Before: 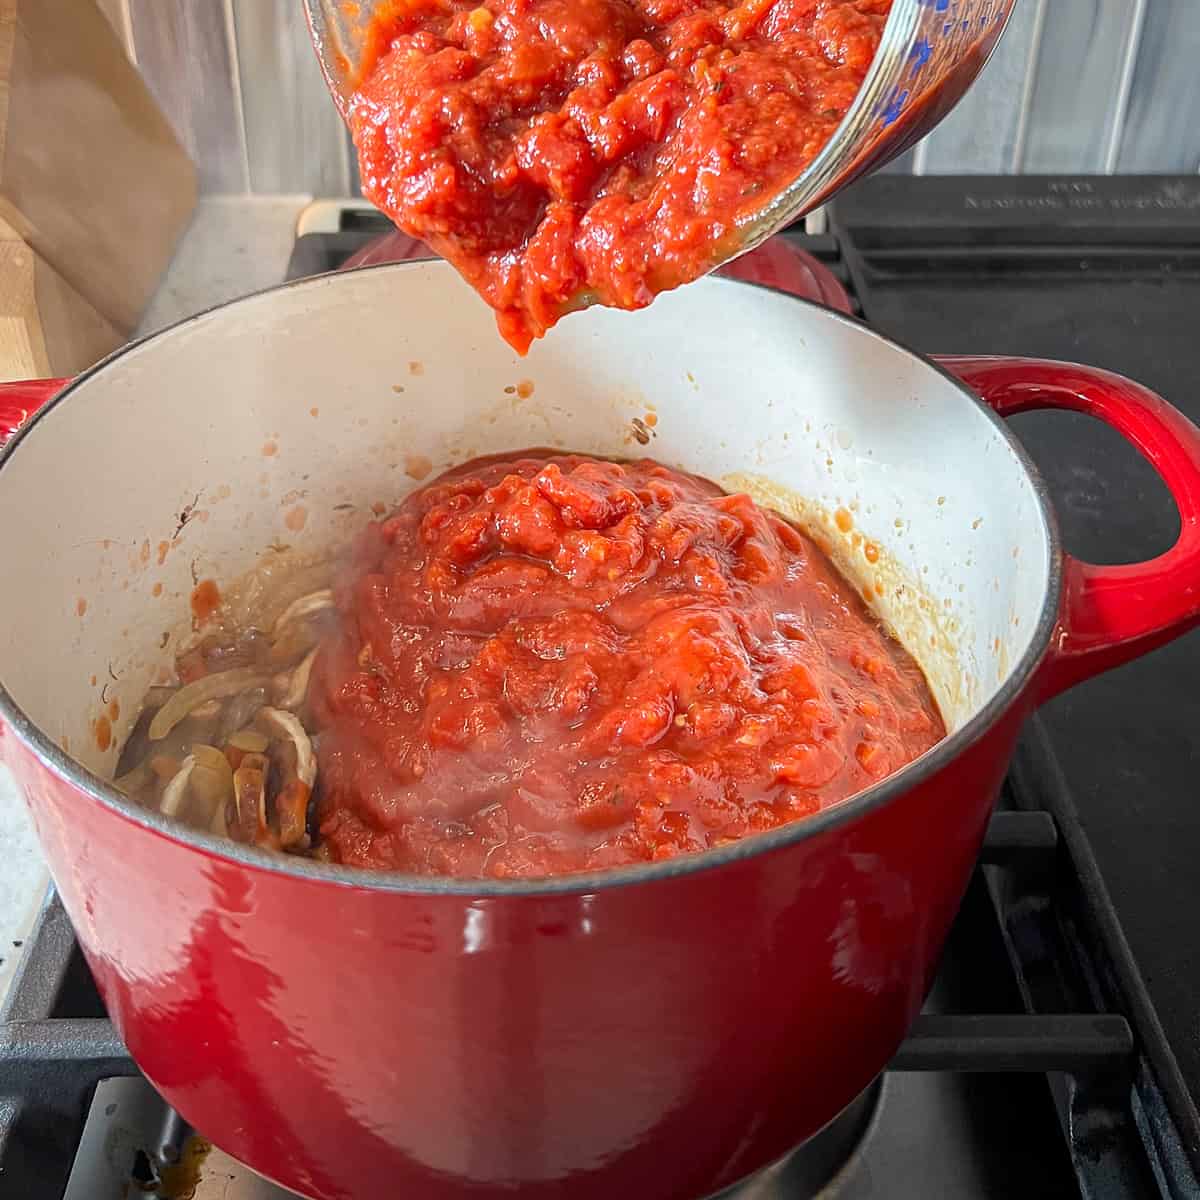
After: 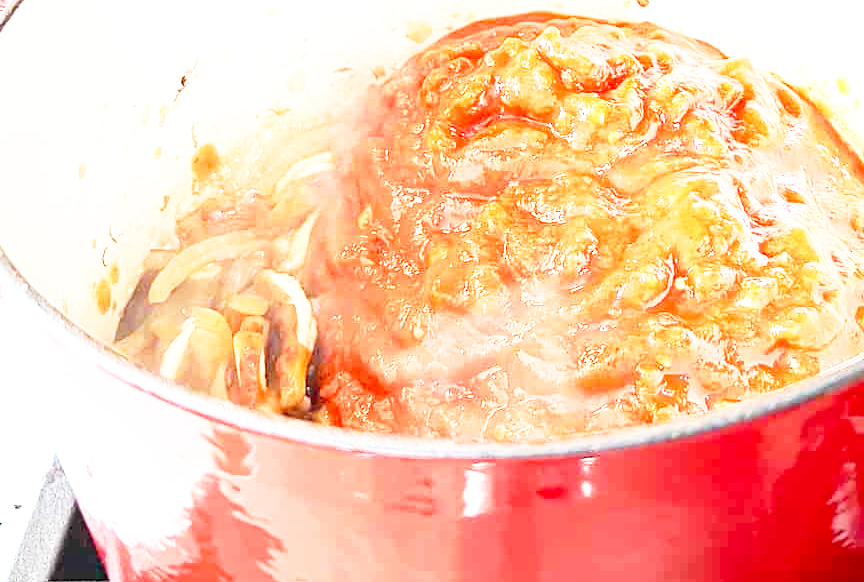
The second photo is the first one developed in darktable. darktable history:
crop: top 36.498%, right 27.964%, bottom 14.995%
exposure: black level correction 0, exposure 1.379 EV, compensate exposure bias true, compensate highlight preservation false
white balance: red 1, blue 1
base curve: curves: ch0 [(0, 0) (0.012, 0.01) (0.073, 0.168) (0.31, 0.711) (0.645, 0.957) (1, 1)], preserve colors none
